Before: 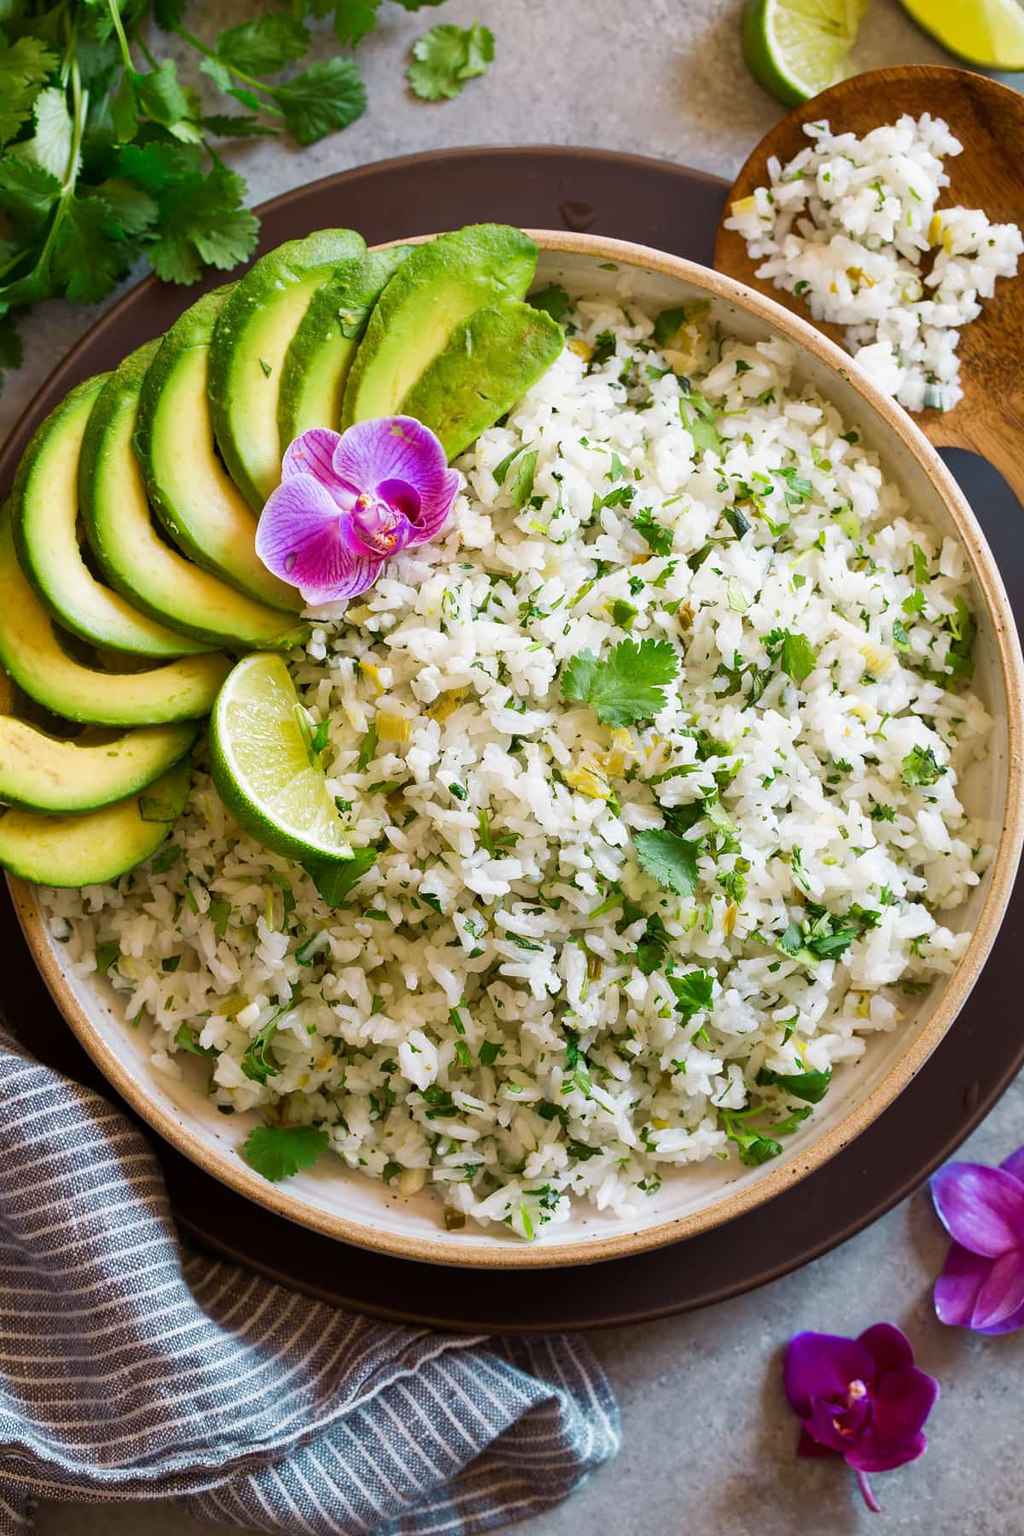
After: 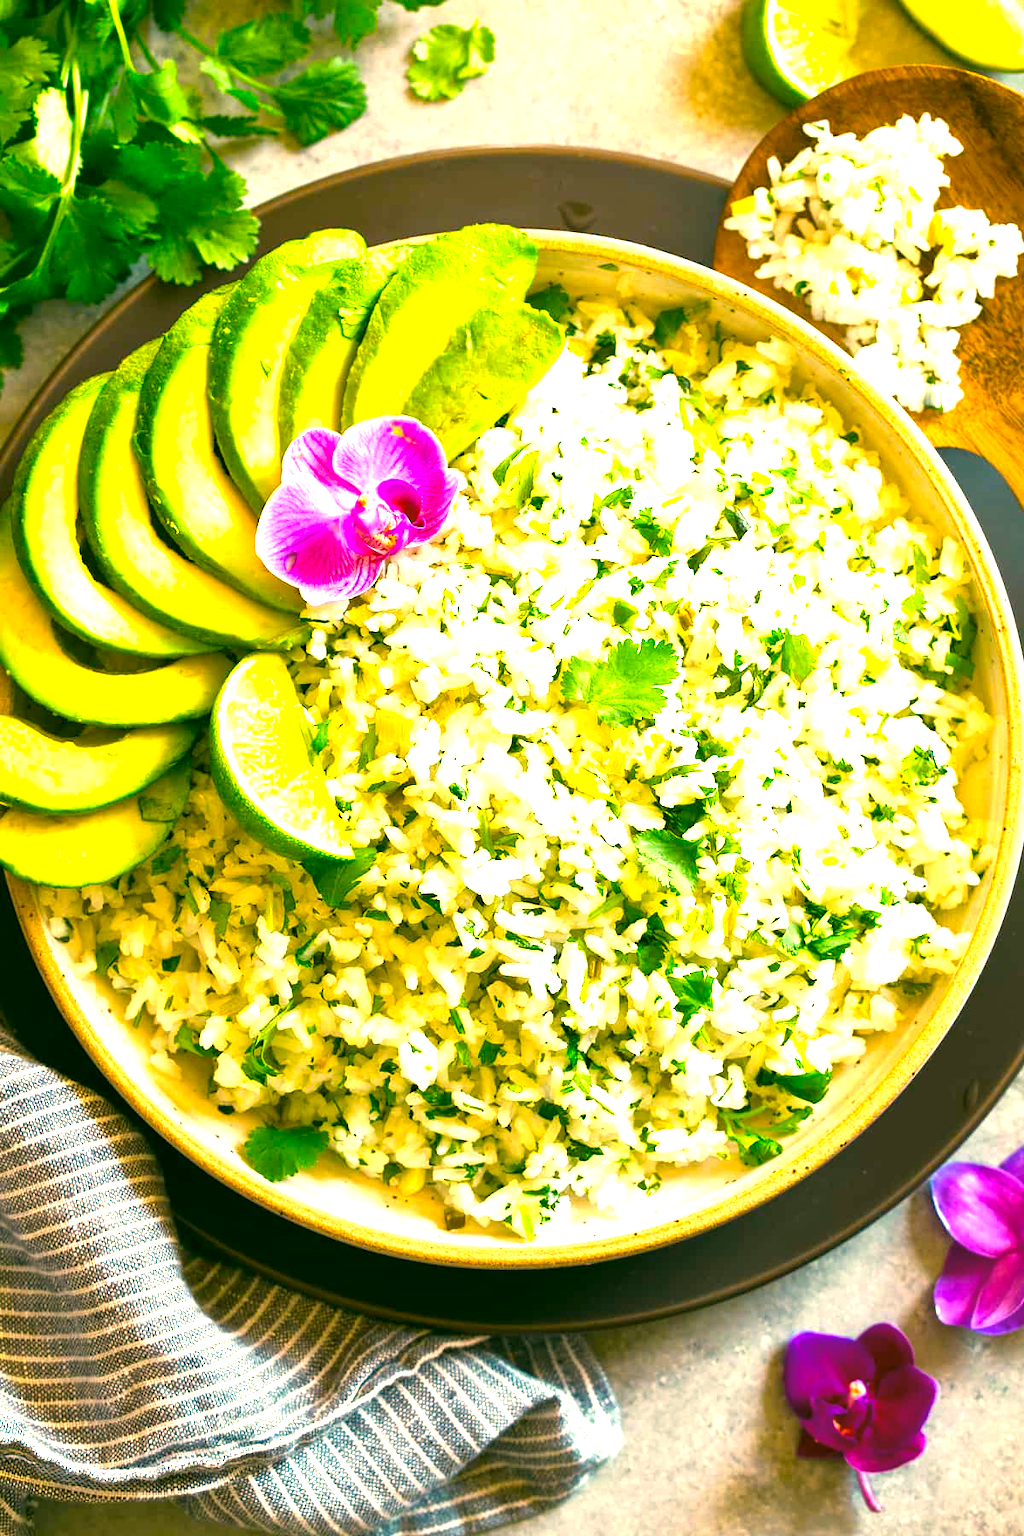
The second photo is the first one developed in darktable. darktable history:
color correction: highlights a* 5.69, highlights b* 32.92, shadows a* -26.46, shadows b* 3.97
color balance rgb: perceptual saturation grading › global saturation 31.283%, perceptual brilliance grading › global brilliance 11.177%
exposure: black level correction 0, exposure 1.095 EV, compensate highlight preservation false
